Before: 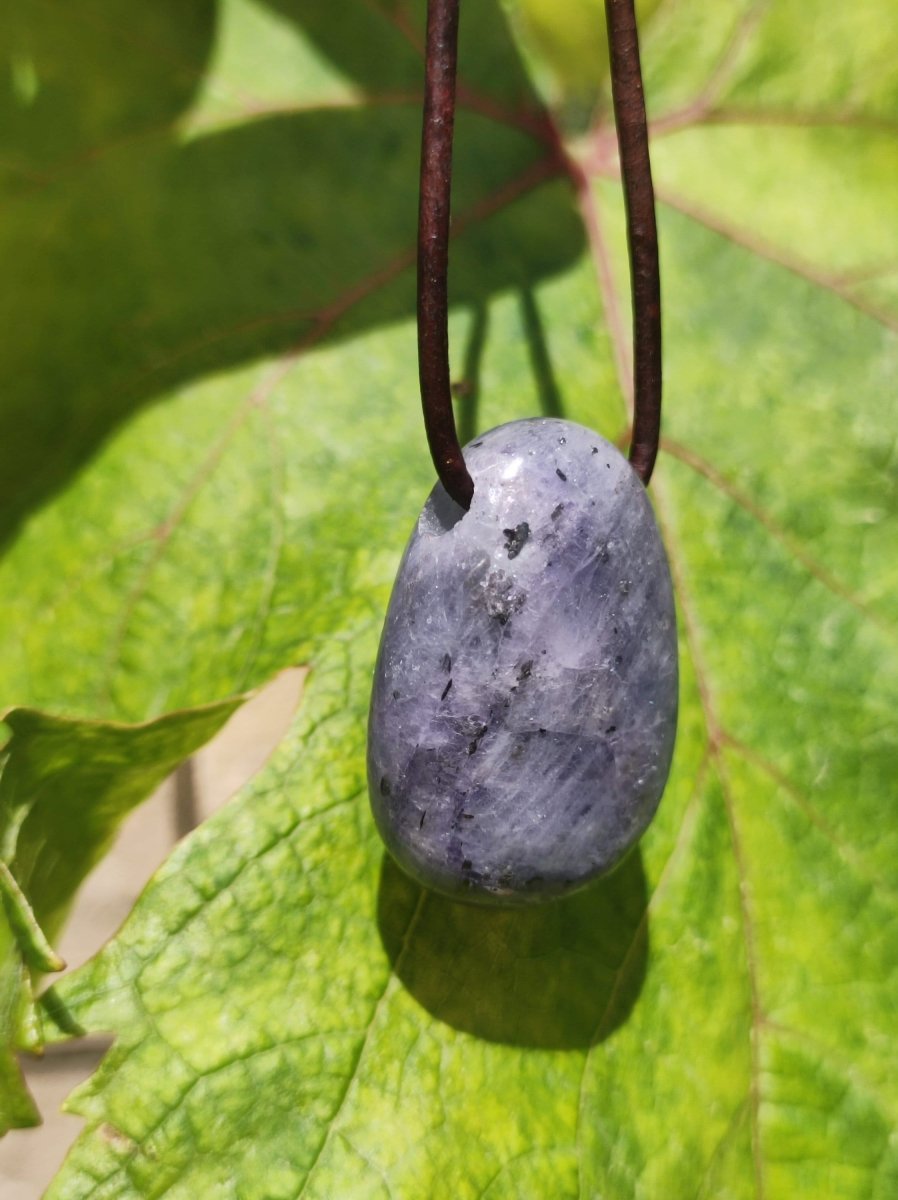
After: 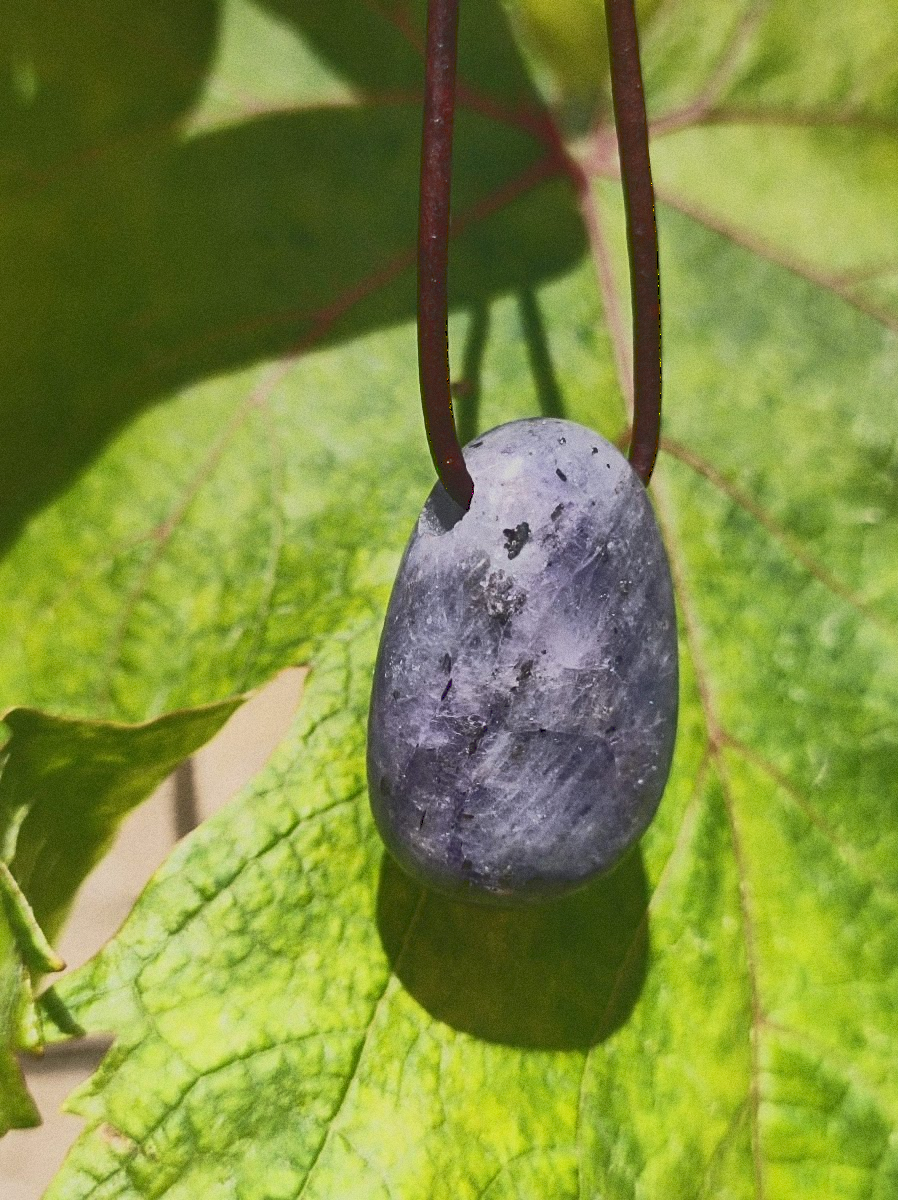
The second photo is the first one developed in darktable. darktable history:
tone curve: curves: ch0 [(0, 0.148) (0.191, 0.225) (0.39, 0.373) (0.669, 0.716) (0.847, 0.818) (1, 0.839)]
sharpen: on, module defaults
grain: strength 26%
graduated density: on, module defaults
